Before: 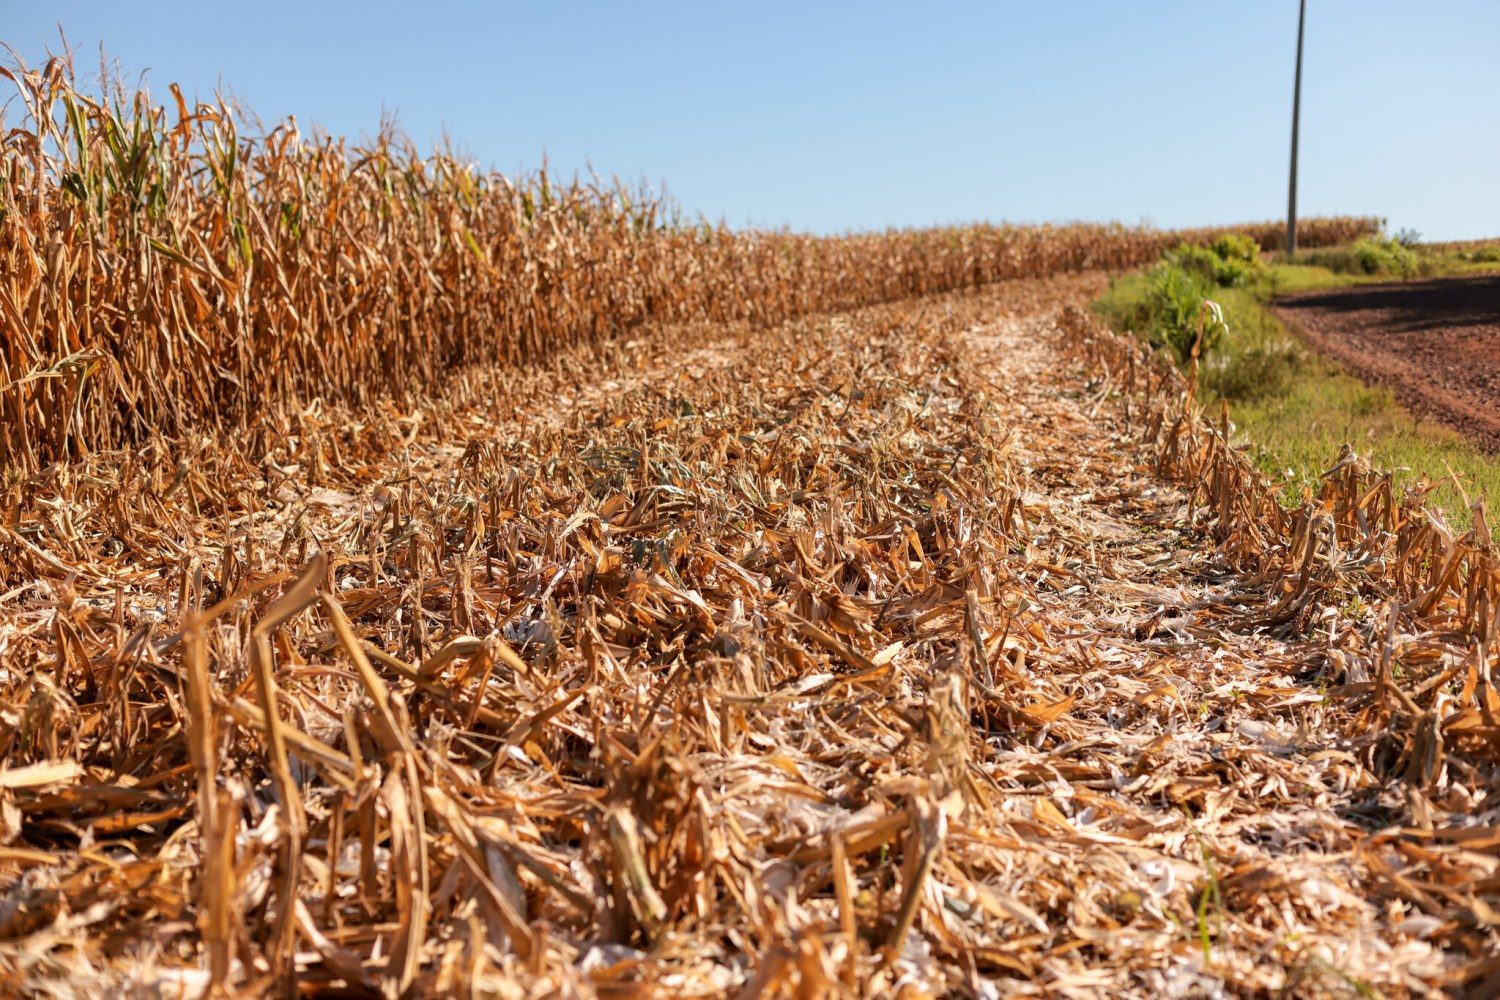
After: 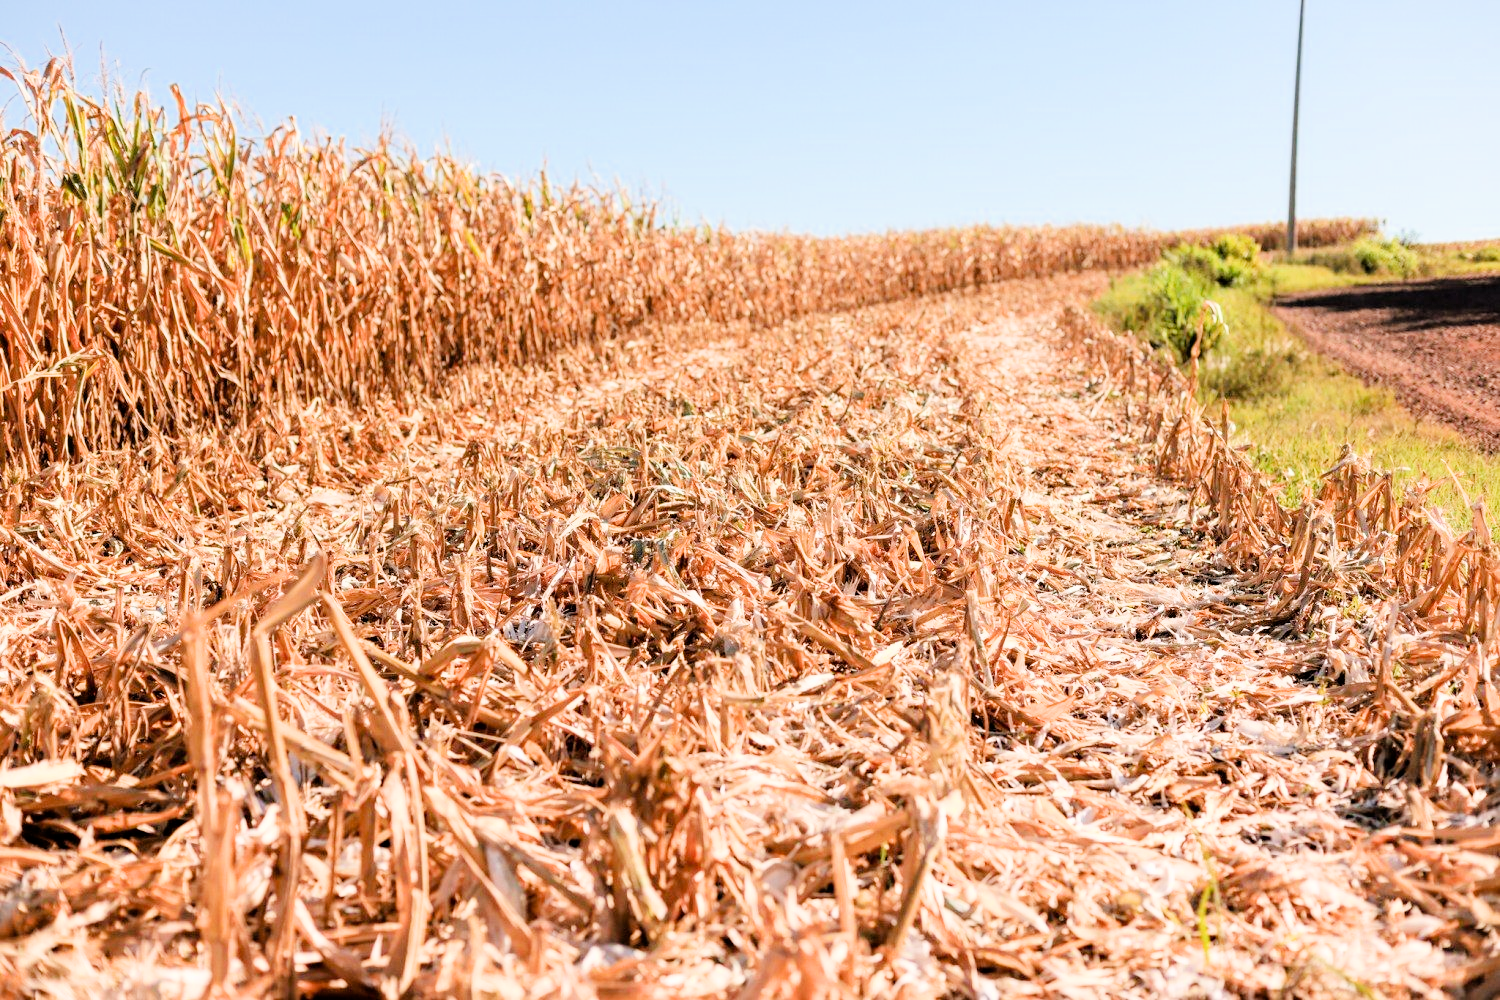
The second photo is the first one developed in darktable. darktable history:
exposure: black level correction 0.001, exposure 1.045 EV, compensate highlight preservation false
filmic rgb: black relative exposure -7.65 EV, white relative exposure 4.56 EV, hardness 3.61
tone equalizer: -8 EV -0.772 EV, -7 EV -0.733 EV, -6 EV -0.611 EV, -5 EV -0.378 EV, -3 EV 0.37 EV, -2 EV 0.6 EV, -1 EV 0.679 EV, +0 EV 0.745 EV, mask exposure compensation -0.513 EV
